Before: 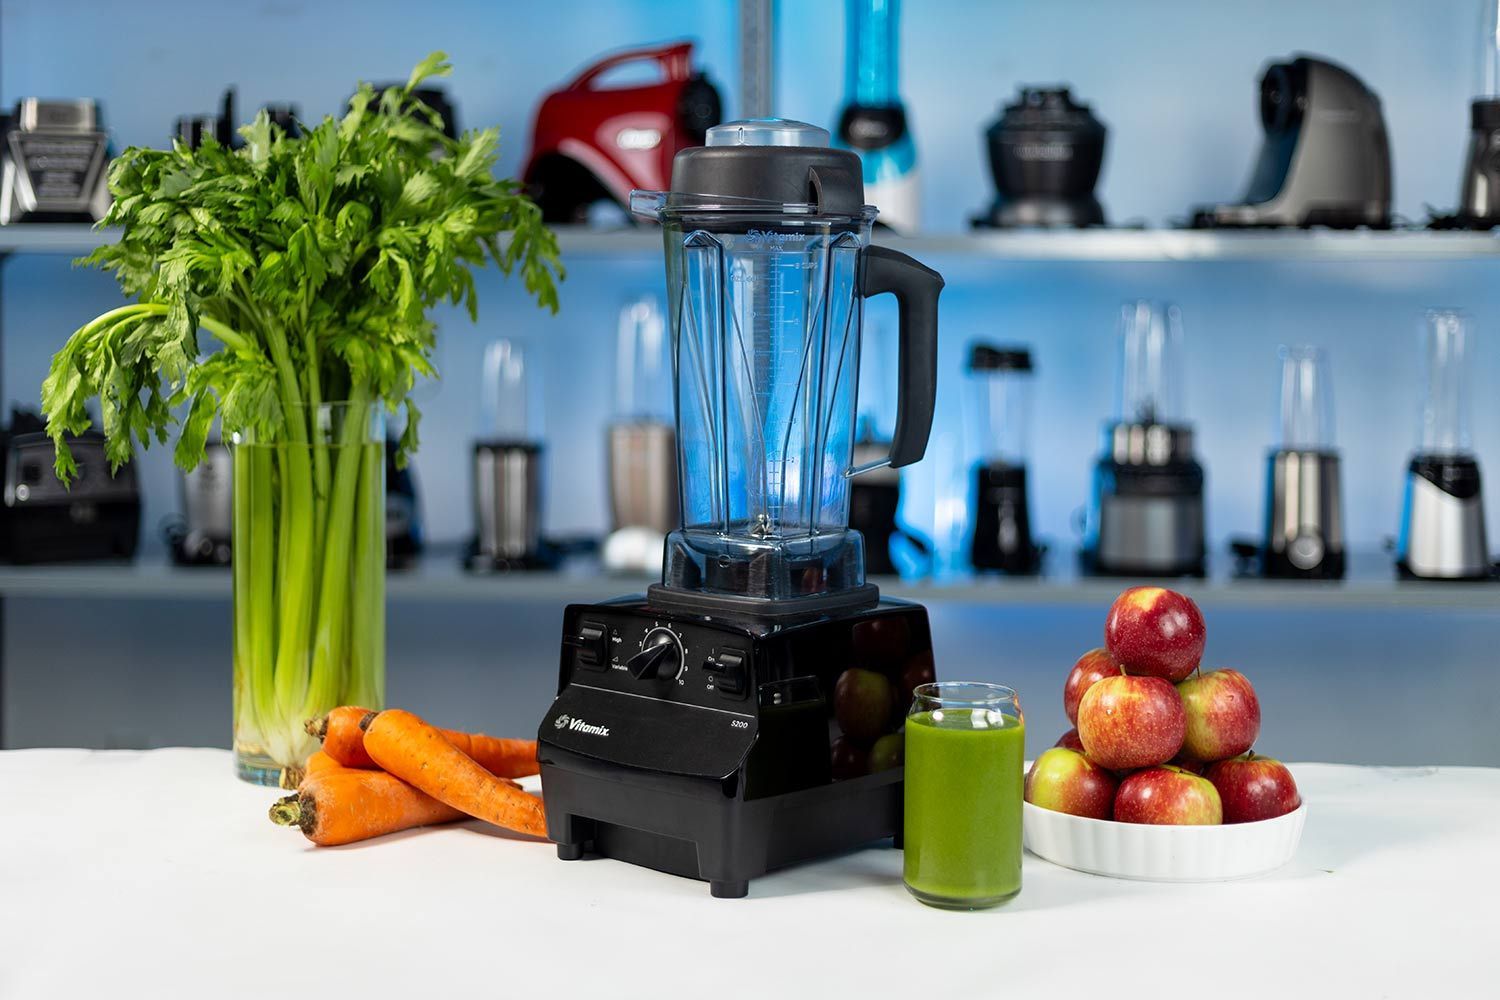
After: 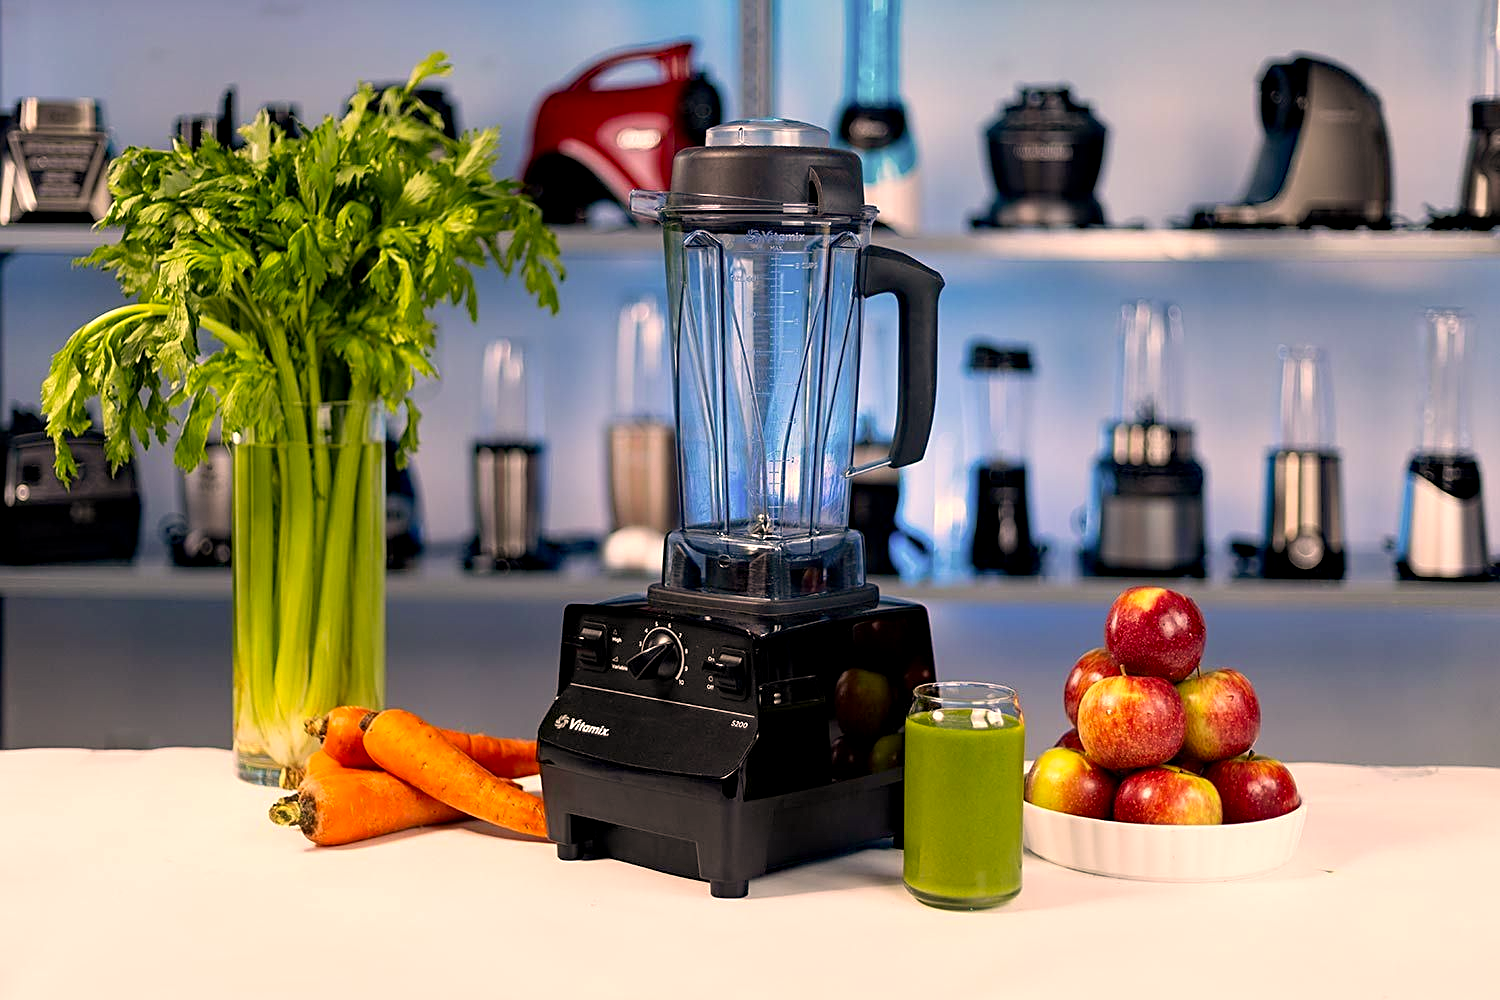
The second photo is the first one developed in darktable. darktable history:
exposure: black level correction 0.002, exposure 0.15 EV, compensate highlight preservation false
sharpen: on, module defaults
haze removal: compatibility mode true, adaptive false
color correction: highlights a* 17.88, highlights b* 18.79
